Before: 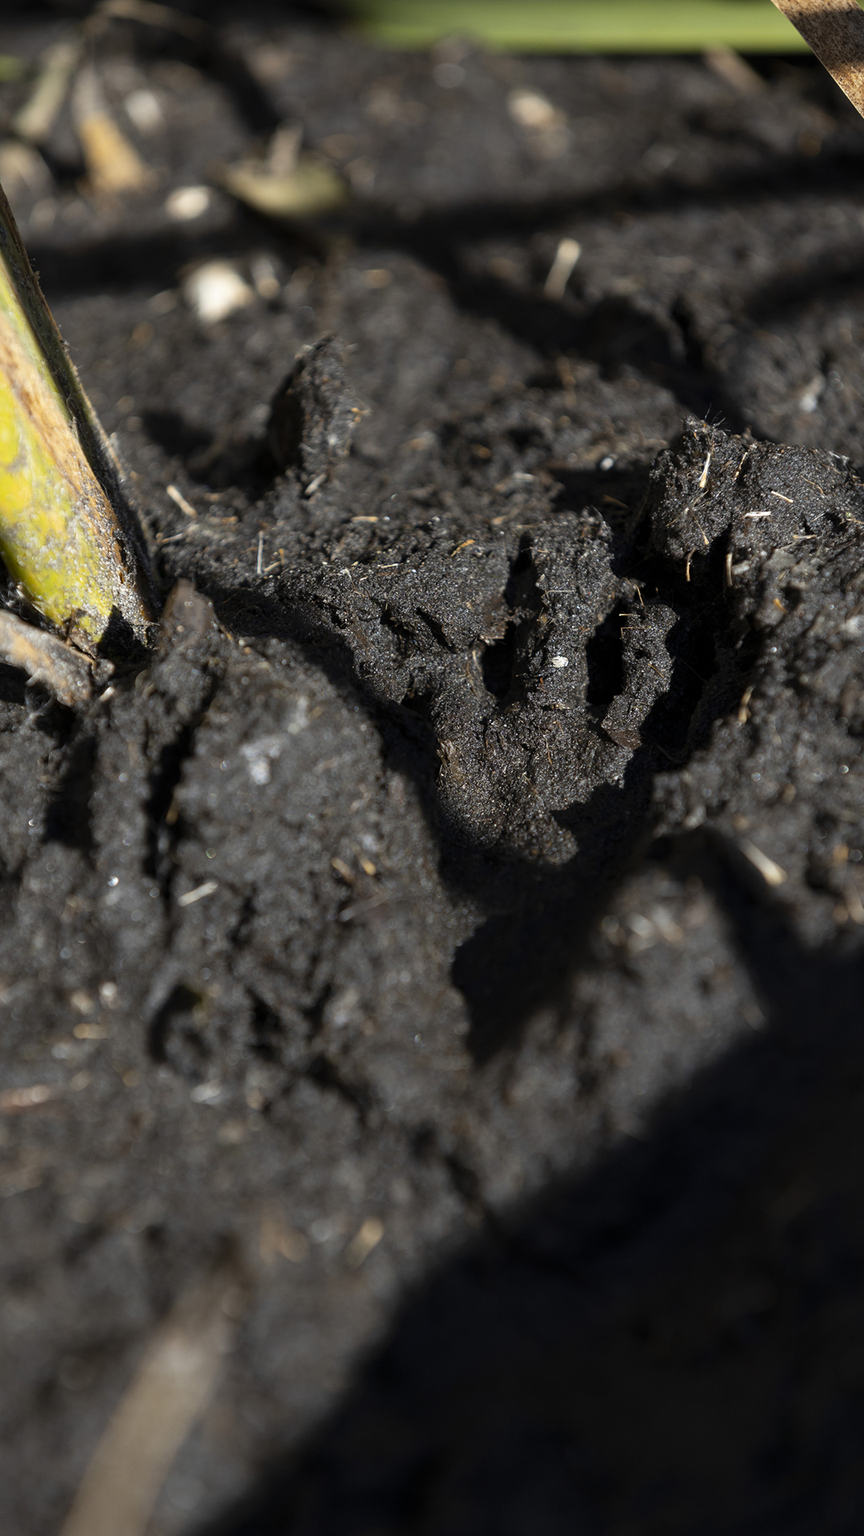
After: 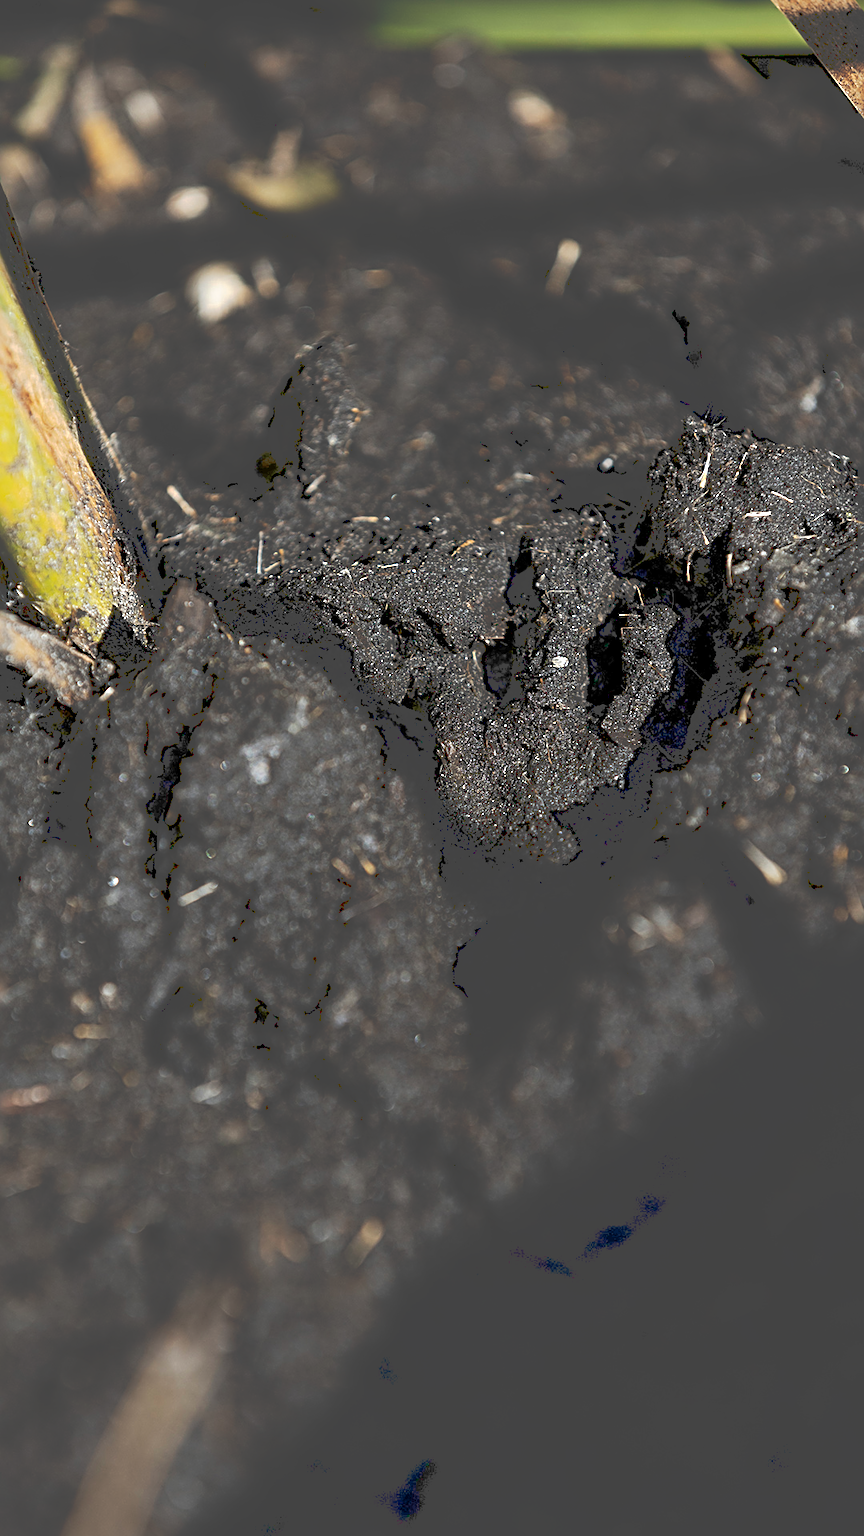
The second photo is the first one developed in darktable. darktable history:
sharpen: radius 3.025, amount 0.757
tone curve: curves: ch0 [(0, 0) (0.003, 0.284) (0.011, 0.284) (0.025, 0.288) (0.044, 0.29) (0.069, 0.292) (0.1, 0.296) (0.136, 0.298) (0.177, 0.305) (0.224, 0.312) (0.277, 0.327) (0.335, 0.362) (0.399, 0.407) (0.468, 0.464) (0.543, 0.537) (0.623, 0.62) (0.709, 0.71) (0.801, 0.79) (0.898, 0.862) (1, 1)], preserve colors none
